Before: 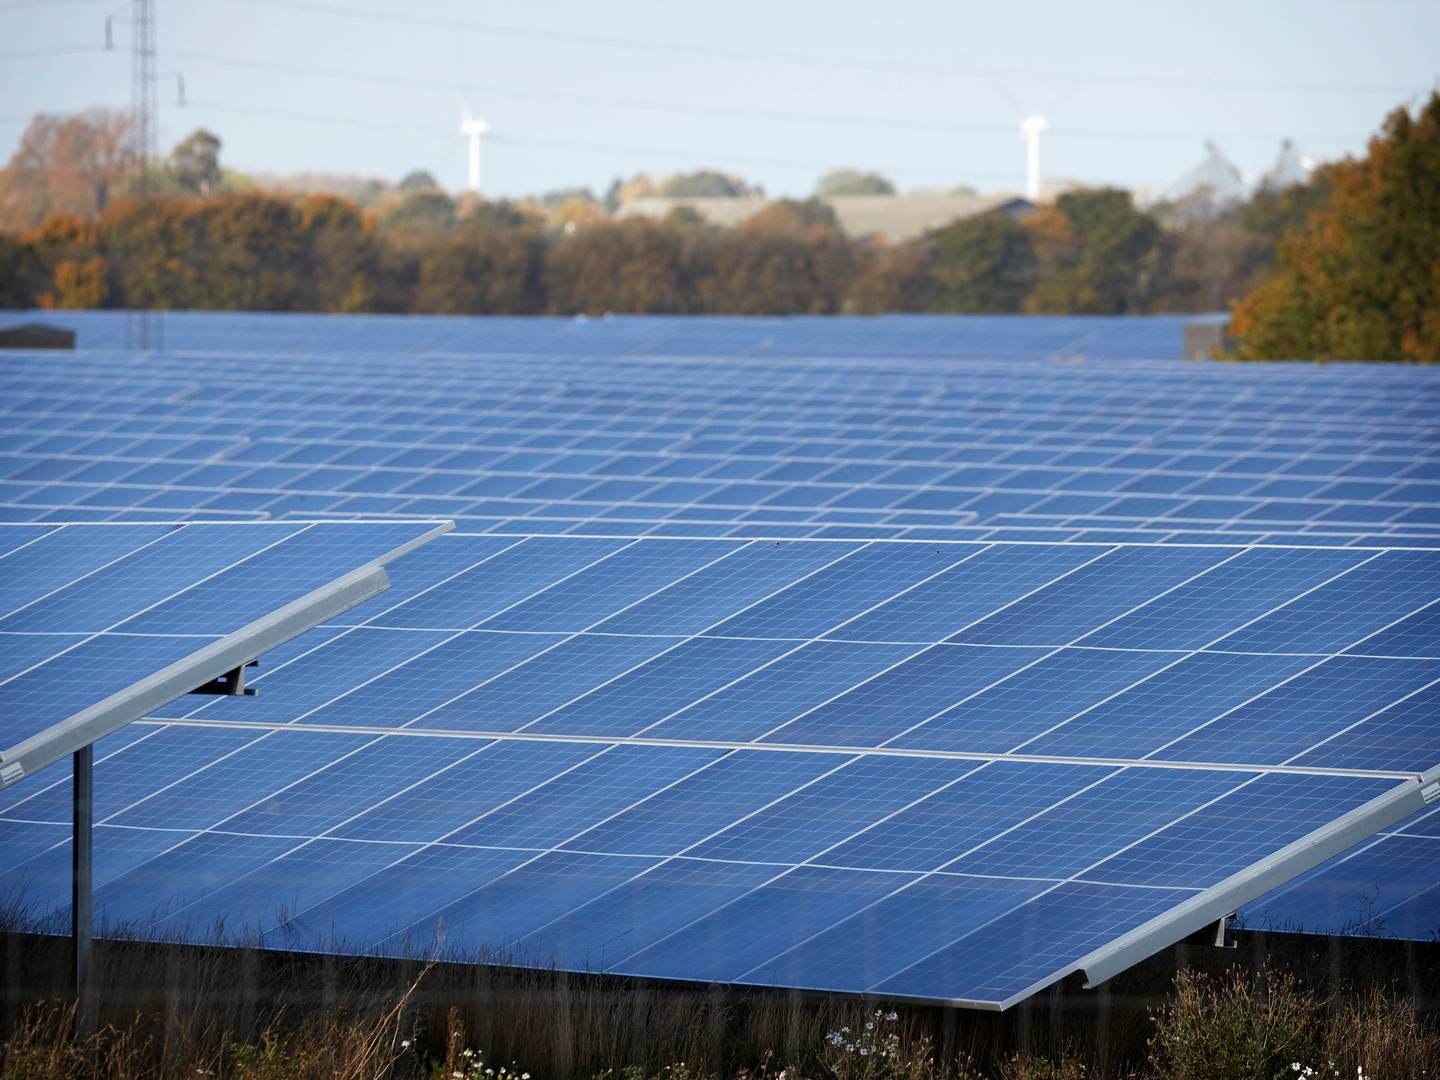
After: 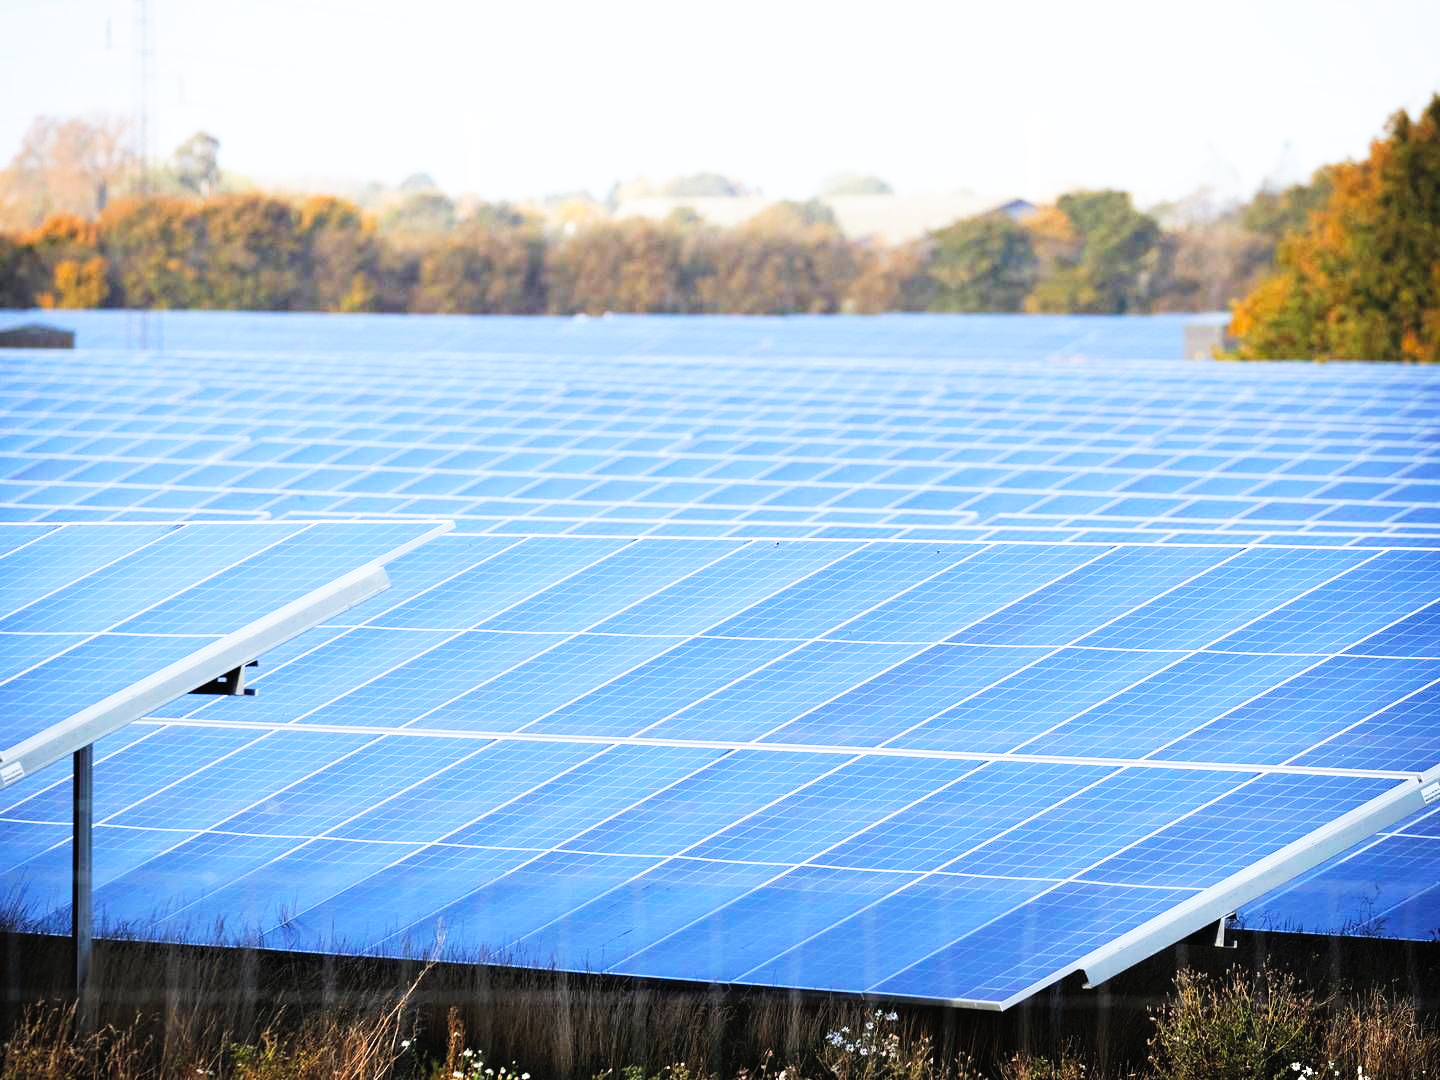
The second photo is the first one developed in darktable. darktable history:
base curve: curves: ch0 [(0, 0) (0.007, 0.004) (0.027, 0.03) (0.046, 0.07) (0.207, 0.54) (0.442, 0.872) (0.673, 0.972) (1, 1)], preserve colors none
white balance: red 0.988, blue 1.017
contrast brightness saturation: brightness 0.15
